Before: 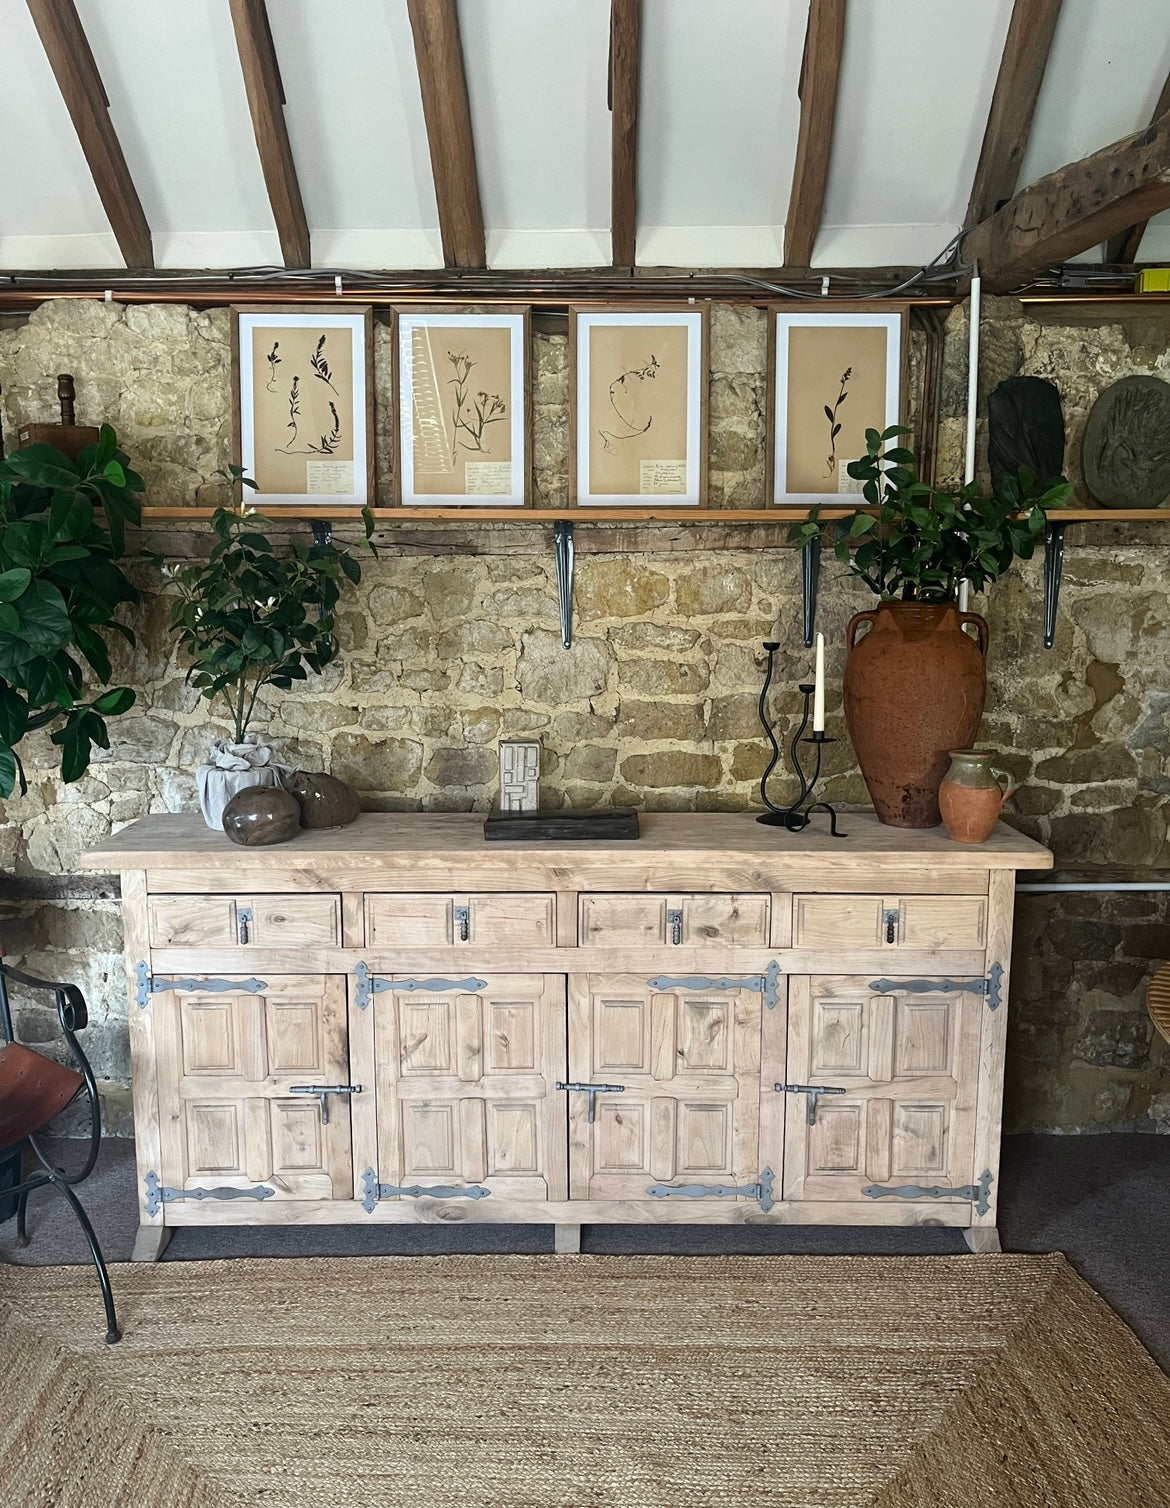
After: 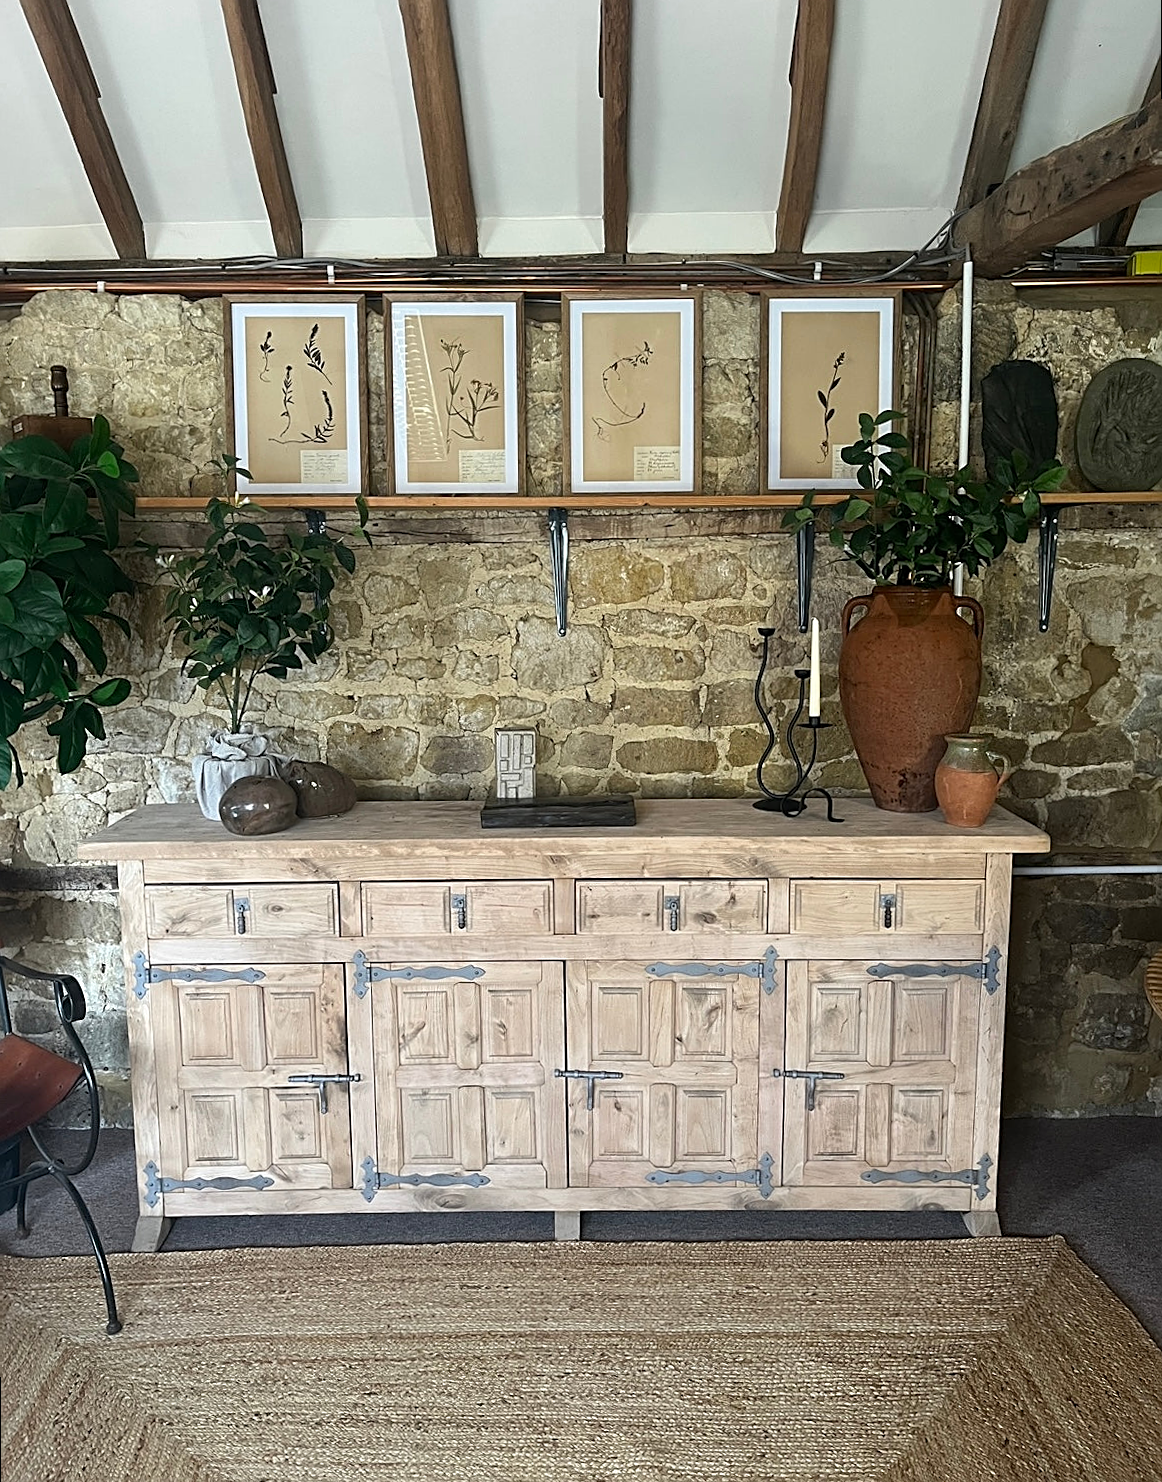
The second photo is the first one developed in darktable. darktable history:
shadows and highlights: shadows 4.1, highlights -17.6, soften with gaussian
rotate and perspective: rotation -0.45°, automatic cropping original format, crop left 0.008, crop right 0.992, crop top 0.012, crop bottom 0.988
vibrance: on, module defaults
sharpen: on, module defaults
